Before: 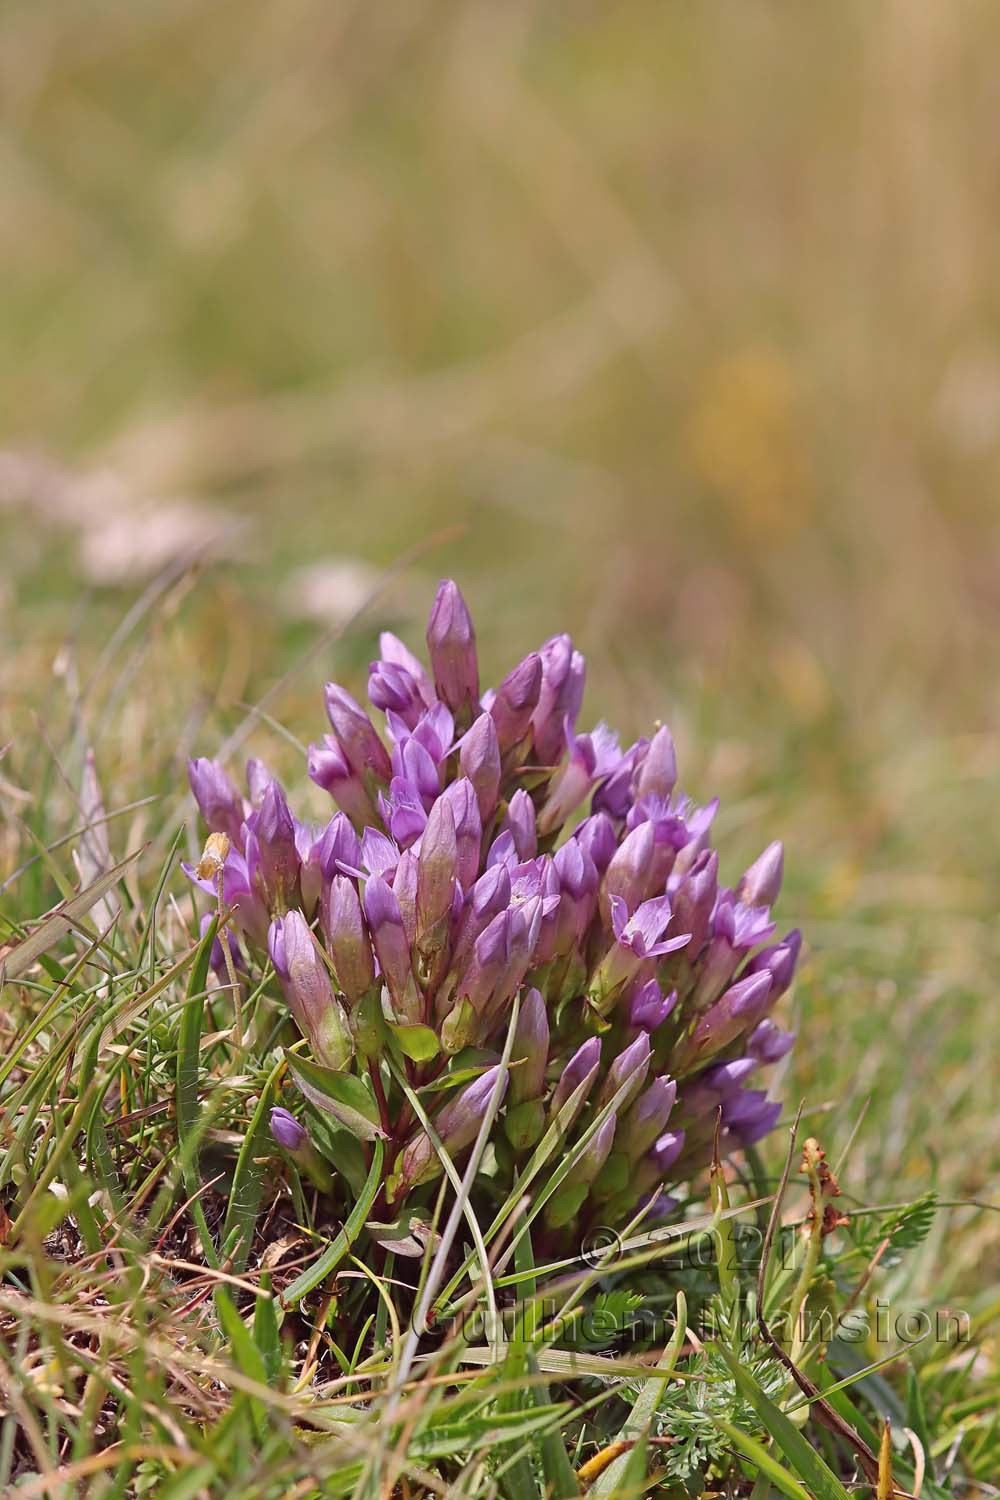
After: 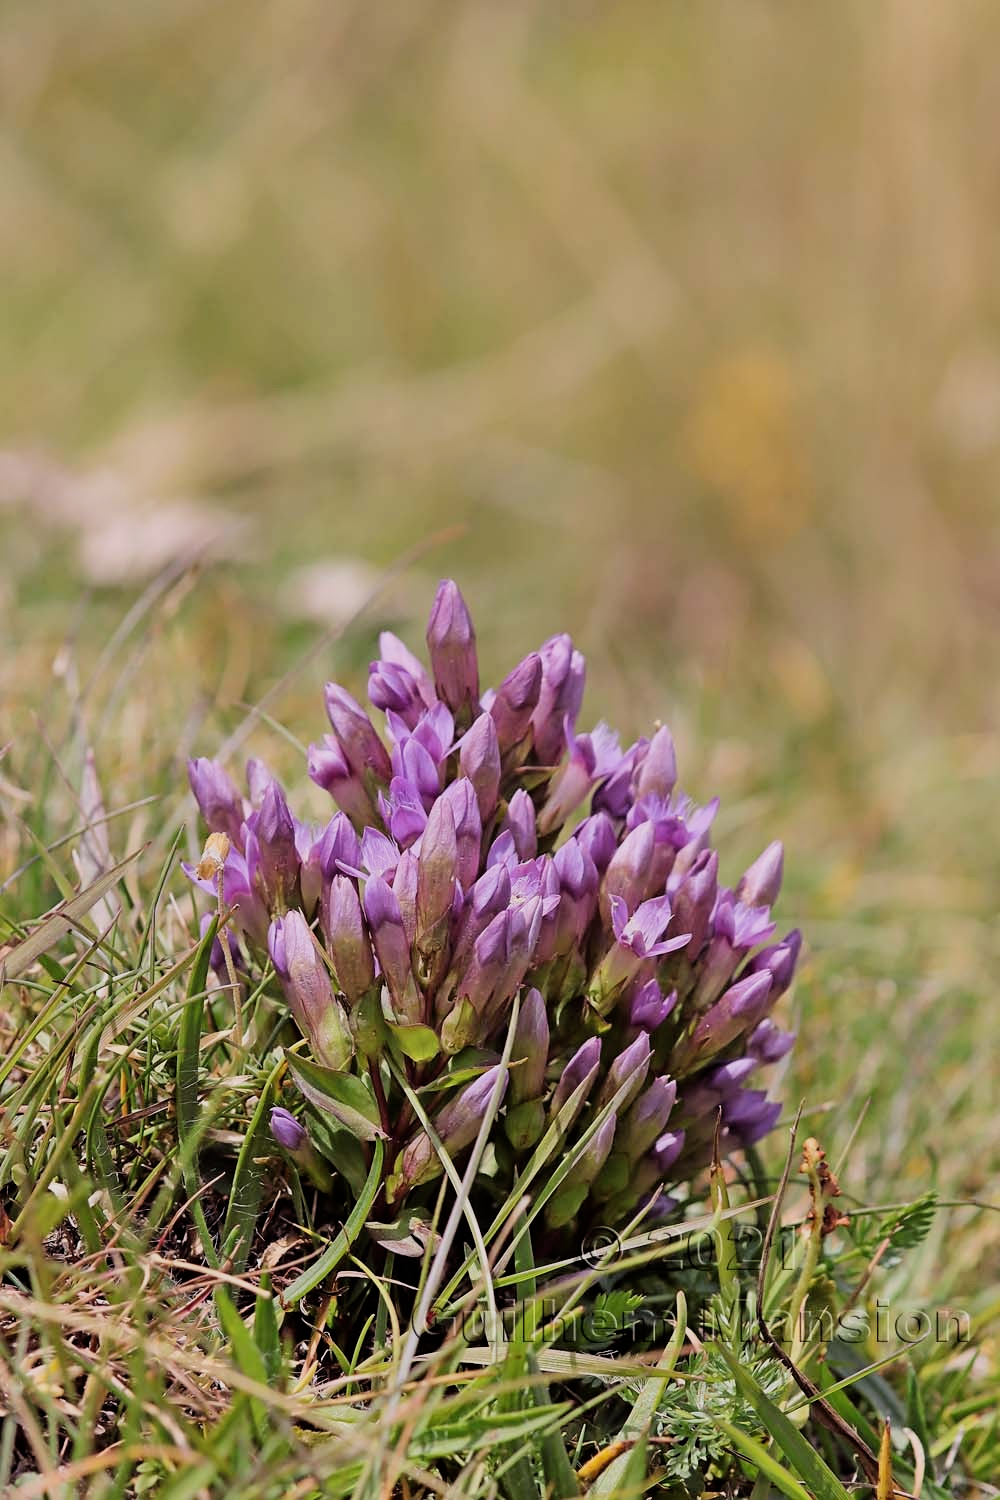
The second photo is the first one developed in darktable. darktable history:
filmic rgb: black relative exposure -7.49 EV, white relative exposure 5 EV, hardness 3.34, contrast 1.299
